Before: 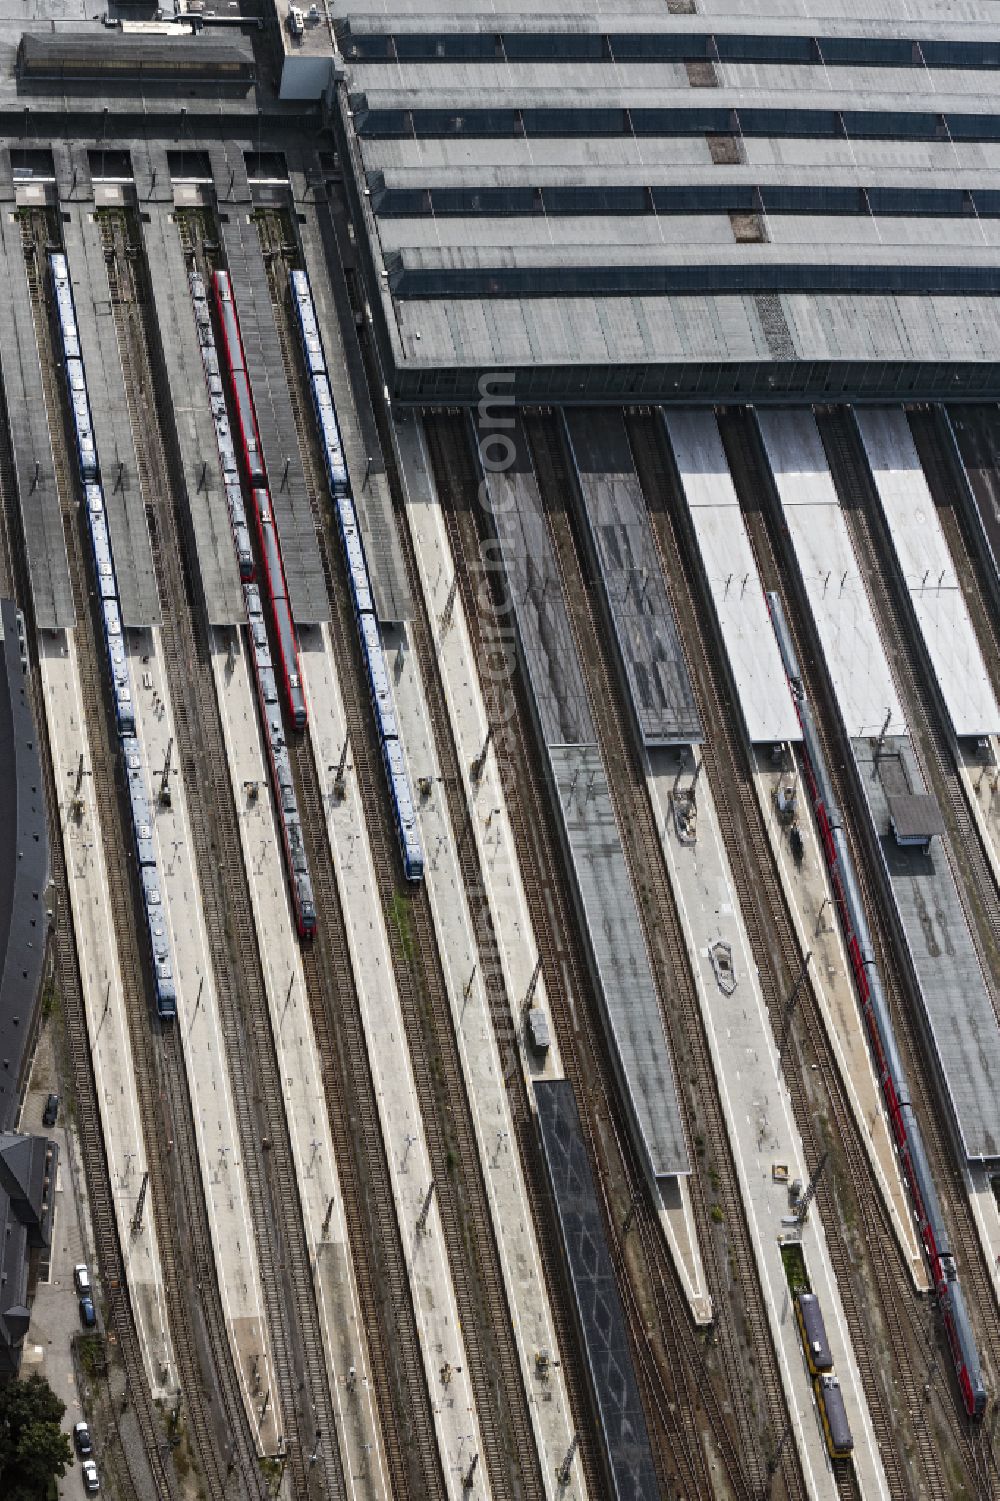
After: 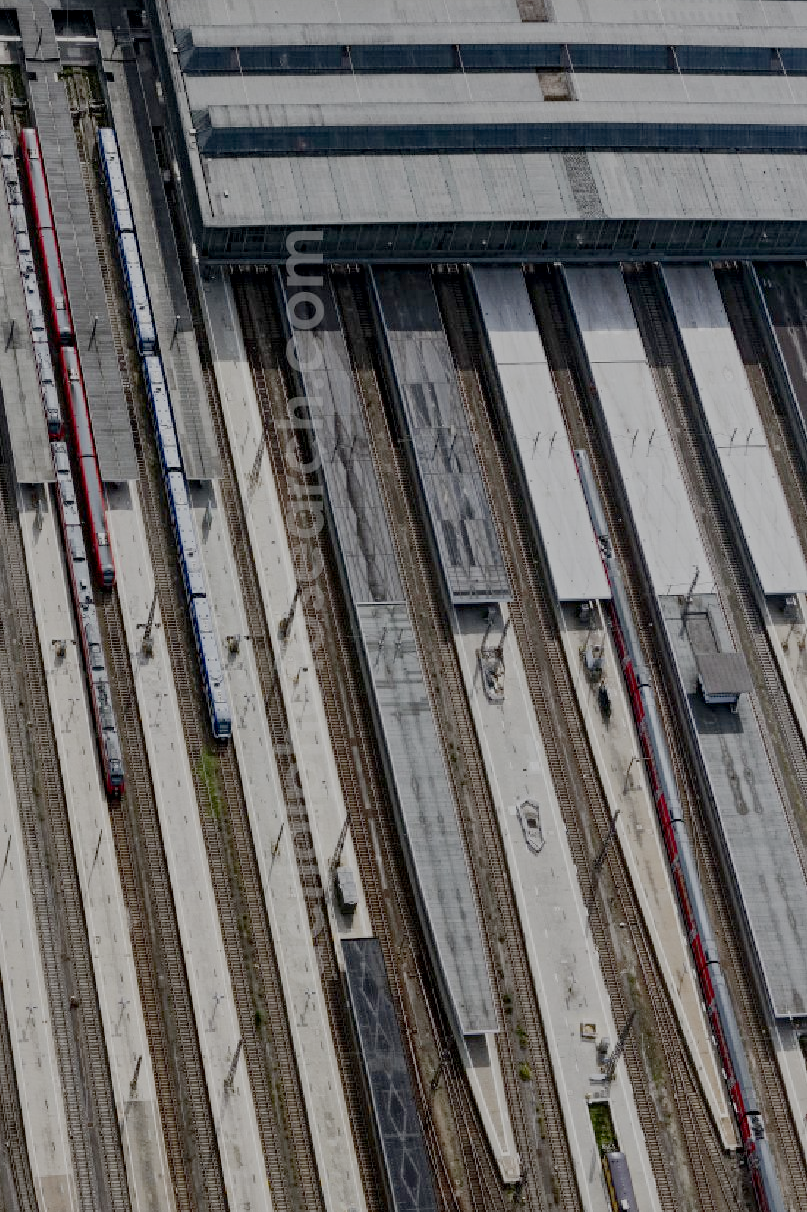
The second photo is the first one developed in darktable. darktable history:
local contrast: mode bilateral grid, contrast 19, coarseness 49, detail 132%, midtone range 0.2
crop: left 19.291%, top 9.467%, right 0%, bottom 9.739%
filmic rgb: black relative exposure -7.05 EV, white relative exposure 5.95 EV, target black luminance 0%, hardness 2.77, latitude 61.7%, contrast 0.701, highlights saturation mix 10.56%, shadows ↔ highlights balance -0.12%, add noise in highlights 0.001, preserve chrominance no, color science v3 (2019), use custom middle-gray values true, iterations of high-quality reconstruction 10, contrast in highlights soft
